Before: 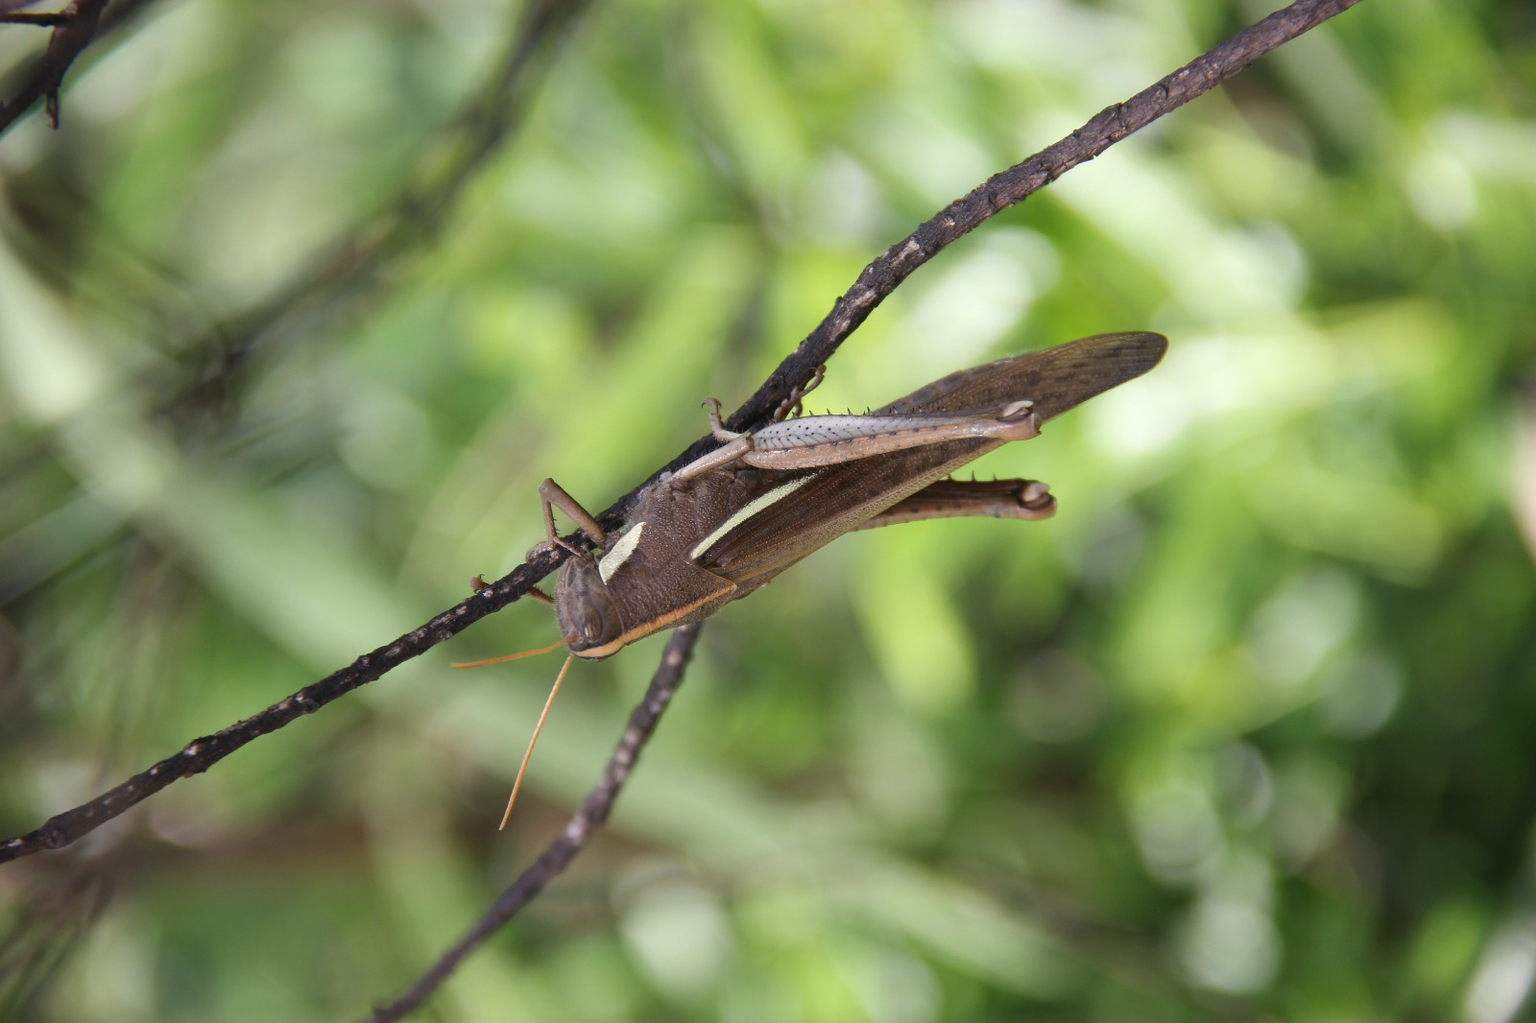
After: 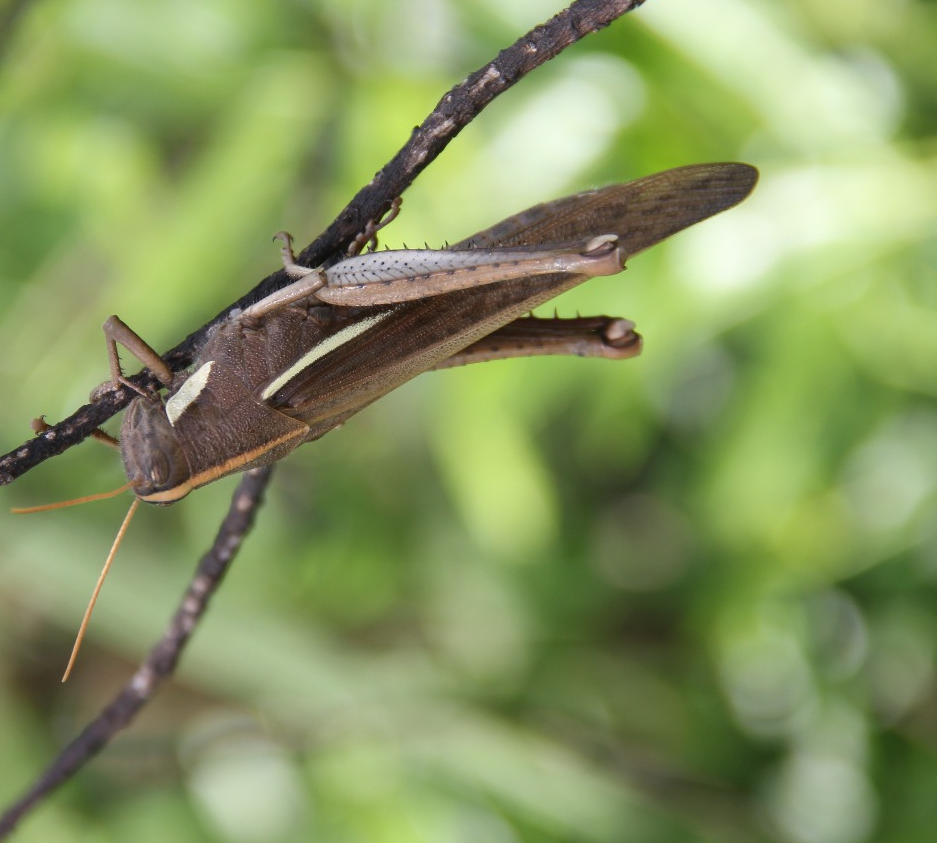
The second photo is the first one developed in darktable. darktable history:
crop and rotate: left 28.729%, top 17.232%, right 12.665%, bottom 3.609%
